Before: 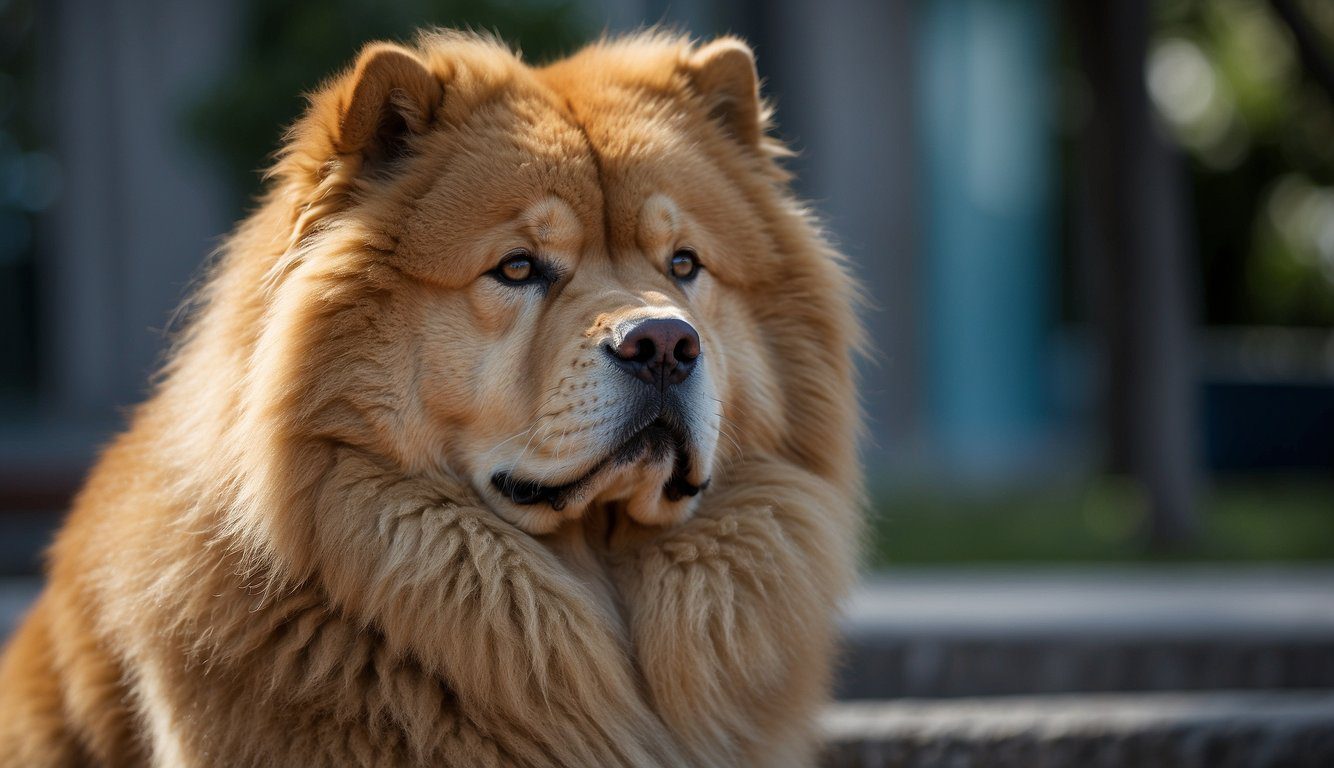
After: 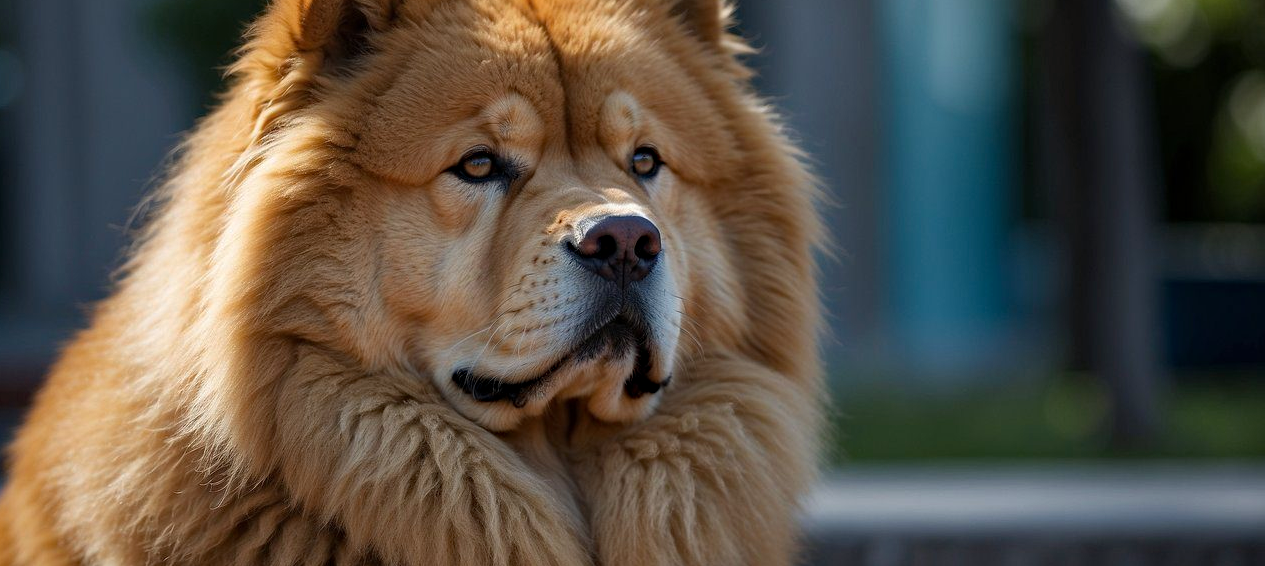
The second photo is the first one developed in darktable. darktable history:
haze removal: compatibility mode true, adaptive false
crop and rotate: left 2.96%, top 13.509%, right 2.205%, bottom 12.771%
